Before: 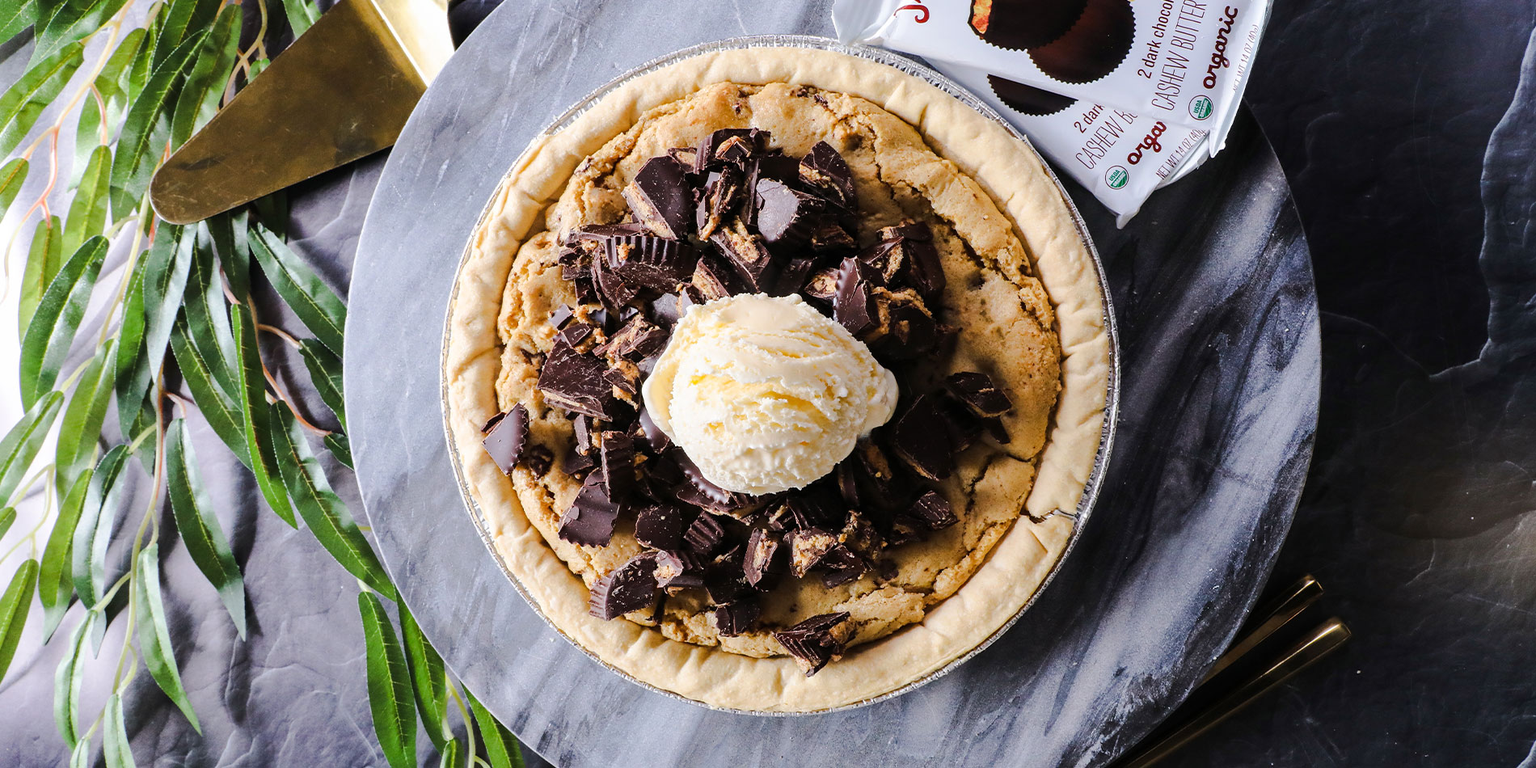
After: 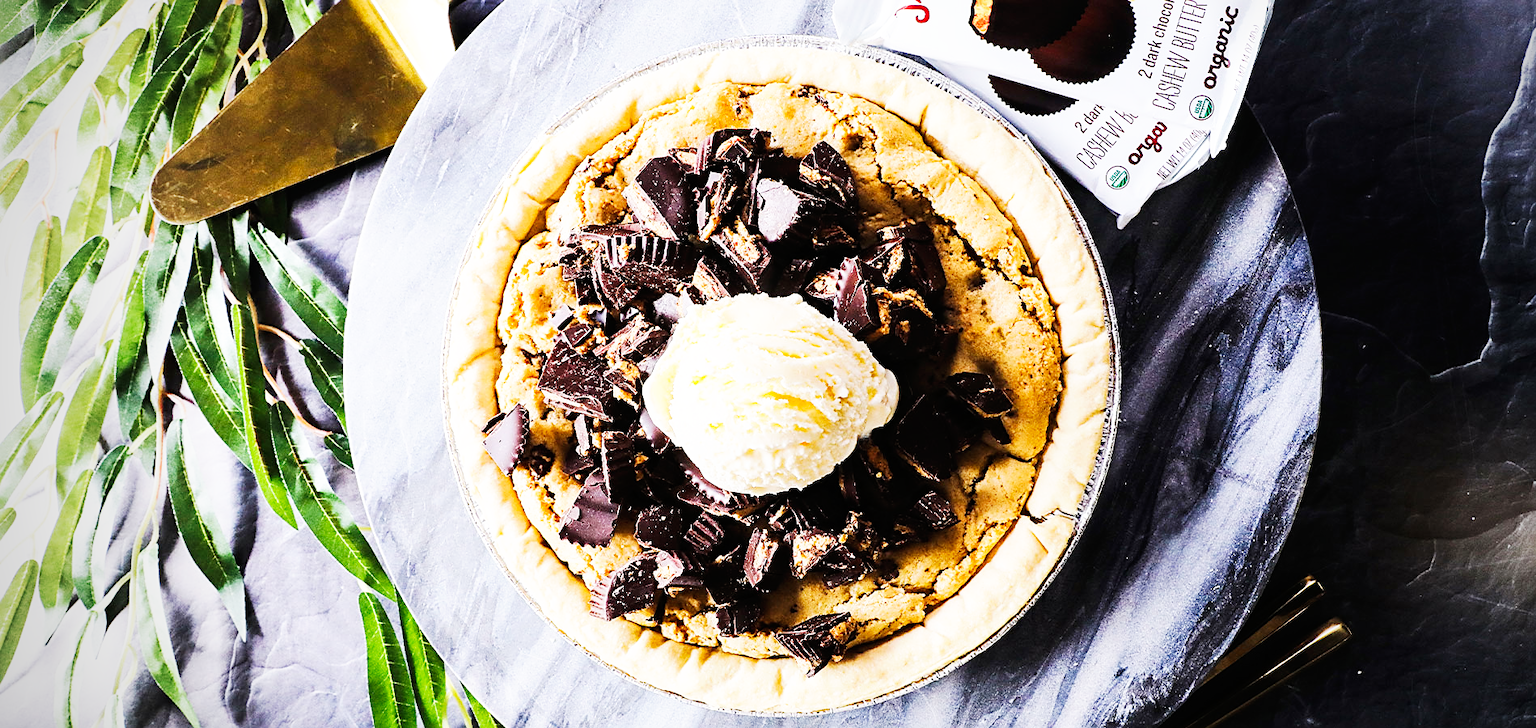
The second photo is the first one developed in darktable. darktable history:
base curve: curves: ch0 [(0, 0) (0.007, 0.004) (0.027, 0.03) (0.046, 0.07) (0.207, 0.54) (0.442, 0.872) (0.673, 0.972) (1, 1)], preserve colors none
crop and rotate: top 0.009%, bottom 5.12%
sharpen: on, module defaults
vignetting: fall-off start 71.83%, unbound false
